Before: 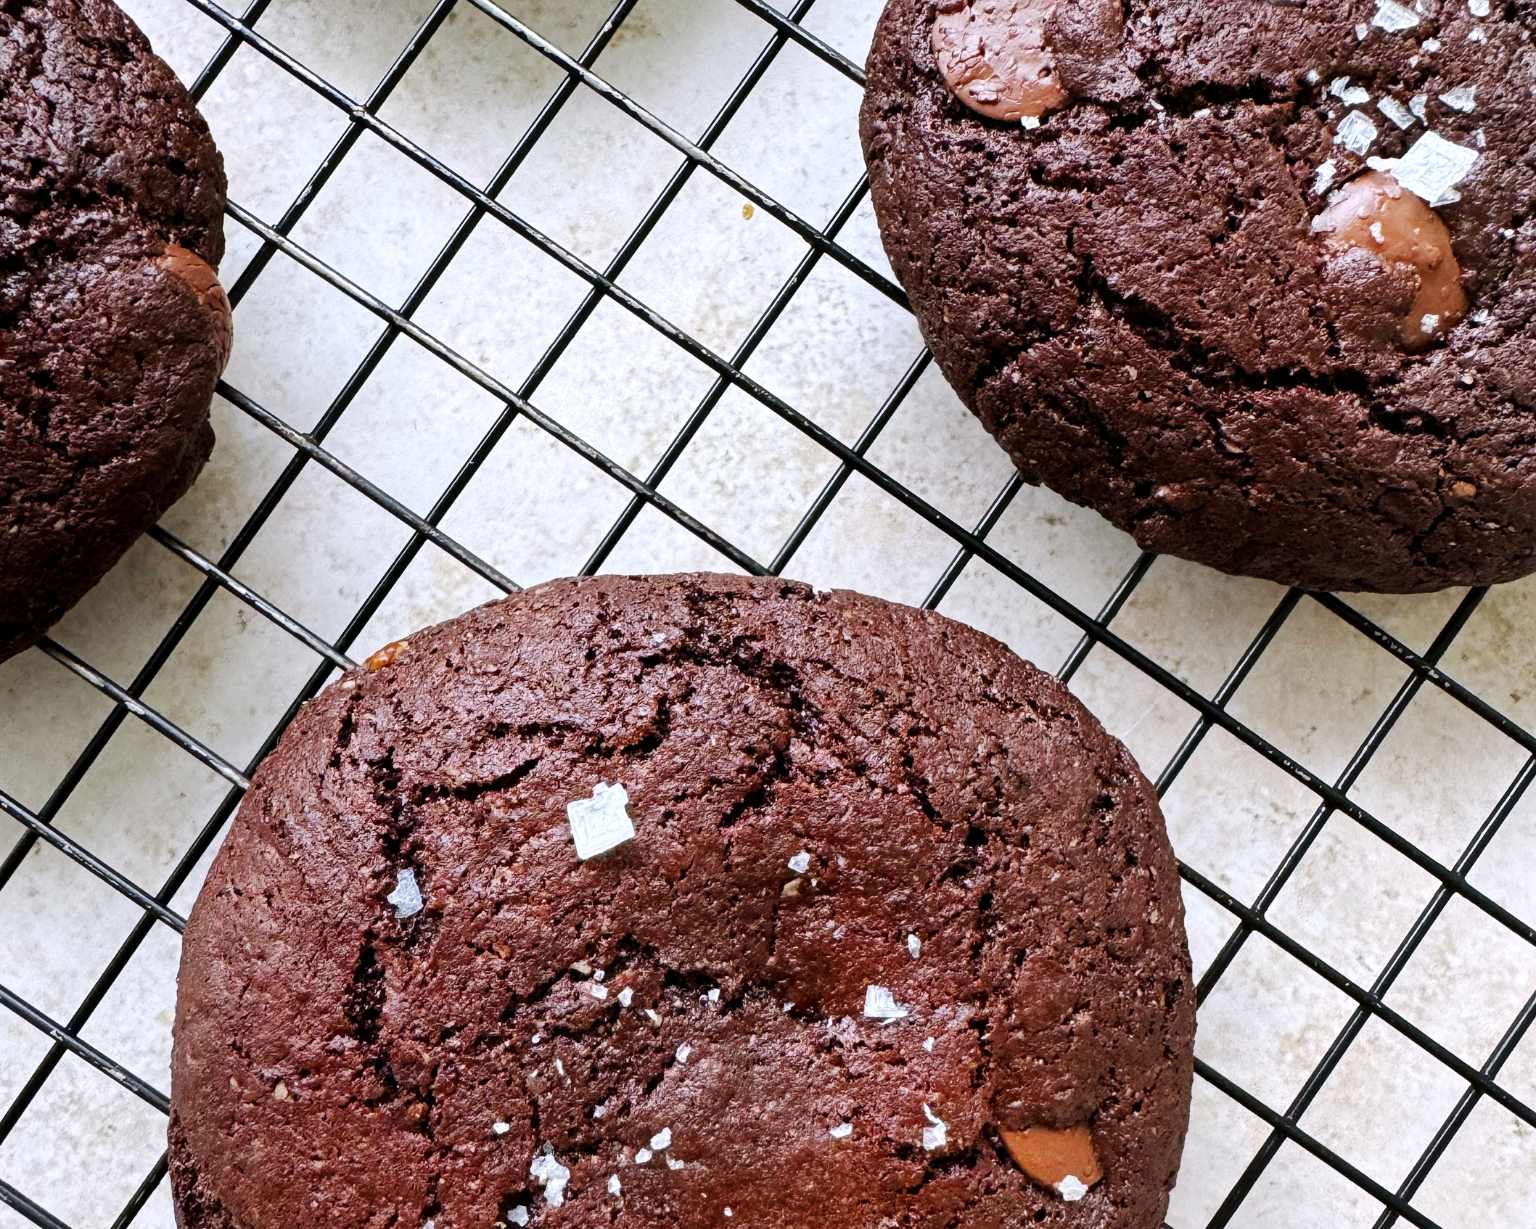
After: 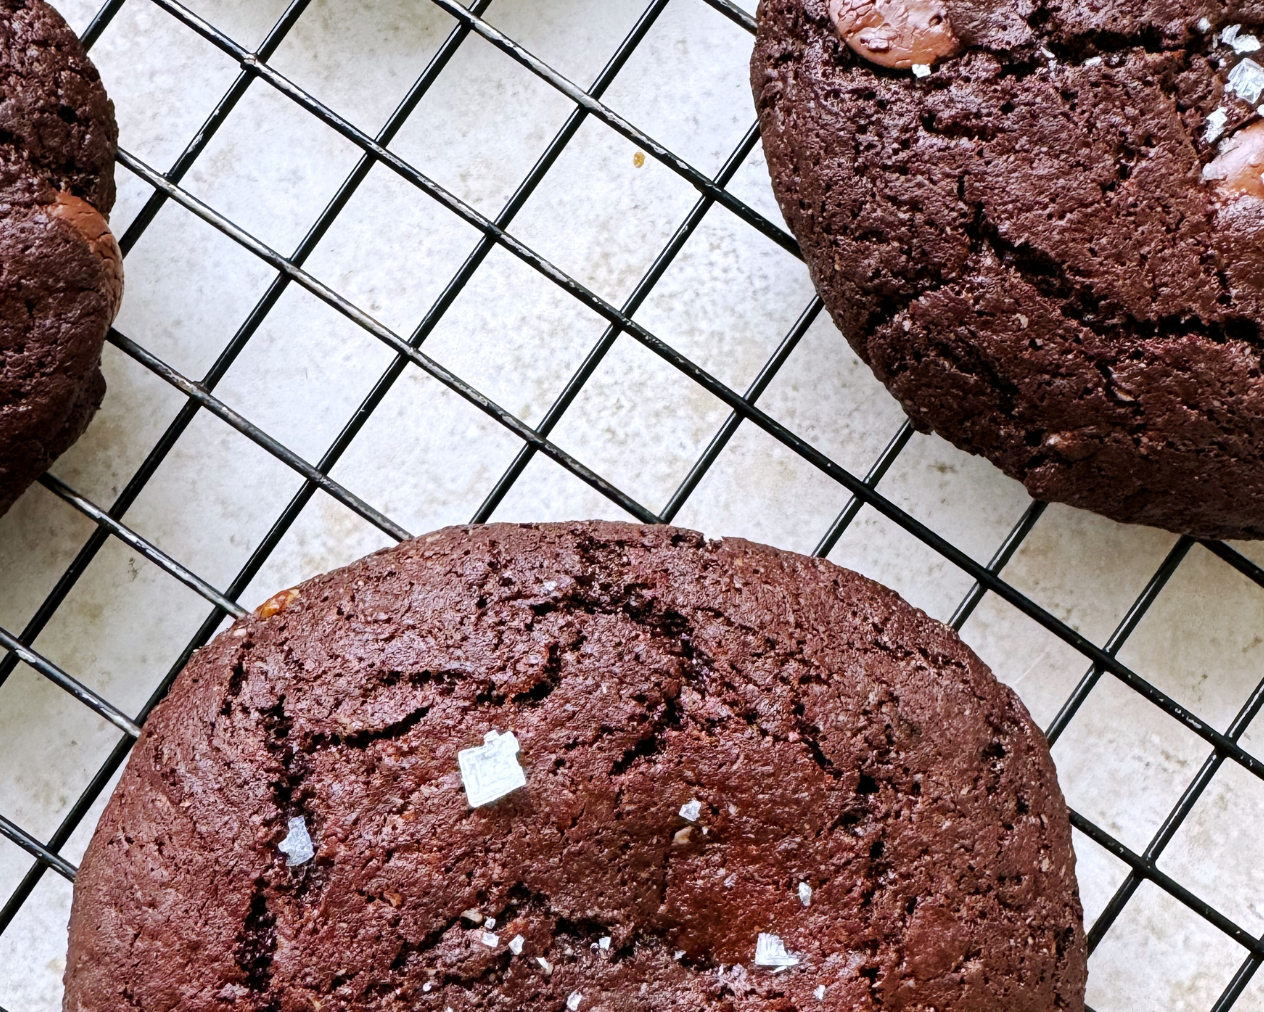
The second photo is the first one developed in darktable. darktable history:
crop and rotate: left 7.127%, top 4.384%, right 10.527%, bottom 13.246%
